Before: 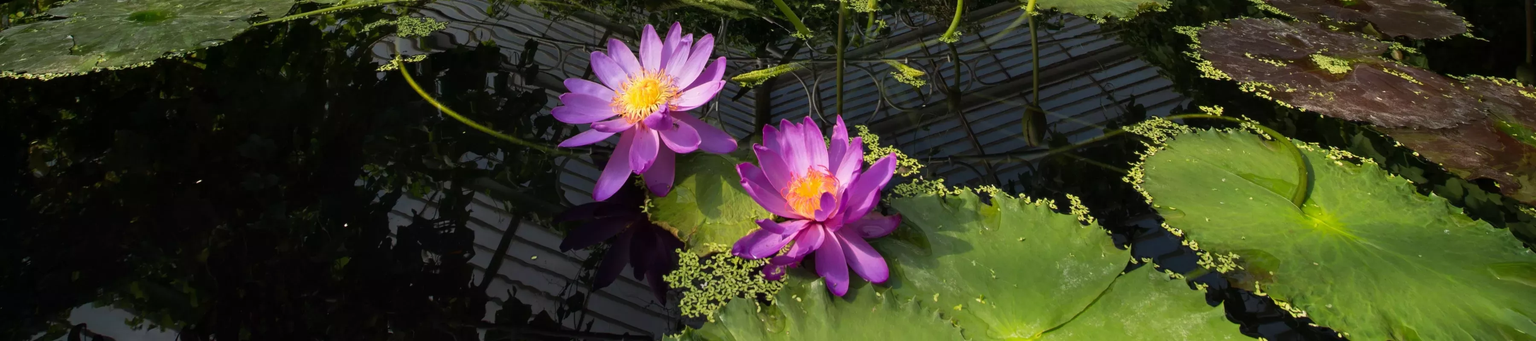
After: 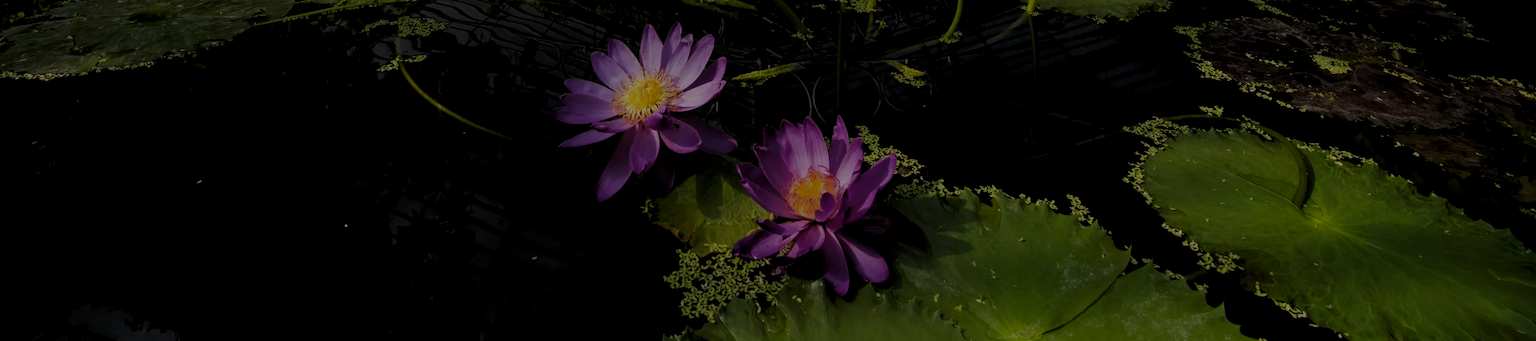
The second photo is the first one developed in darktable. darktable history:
levels: levels [0.062, 0.494, 0.925]
color balance rgb: perceptual saturation grading › global saturation 0.493%, perceptual saturation grading › highlights -25.236%, perceptual saturation grading › shadows 29.871%, perceptual brilliance grading › global brilliance 15.22%, perceptual brilliance grading › shadows -35.271%
exposure: exposure -1.911 EV, compensate exposure bias true, compensate highlight preservation false
